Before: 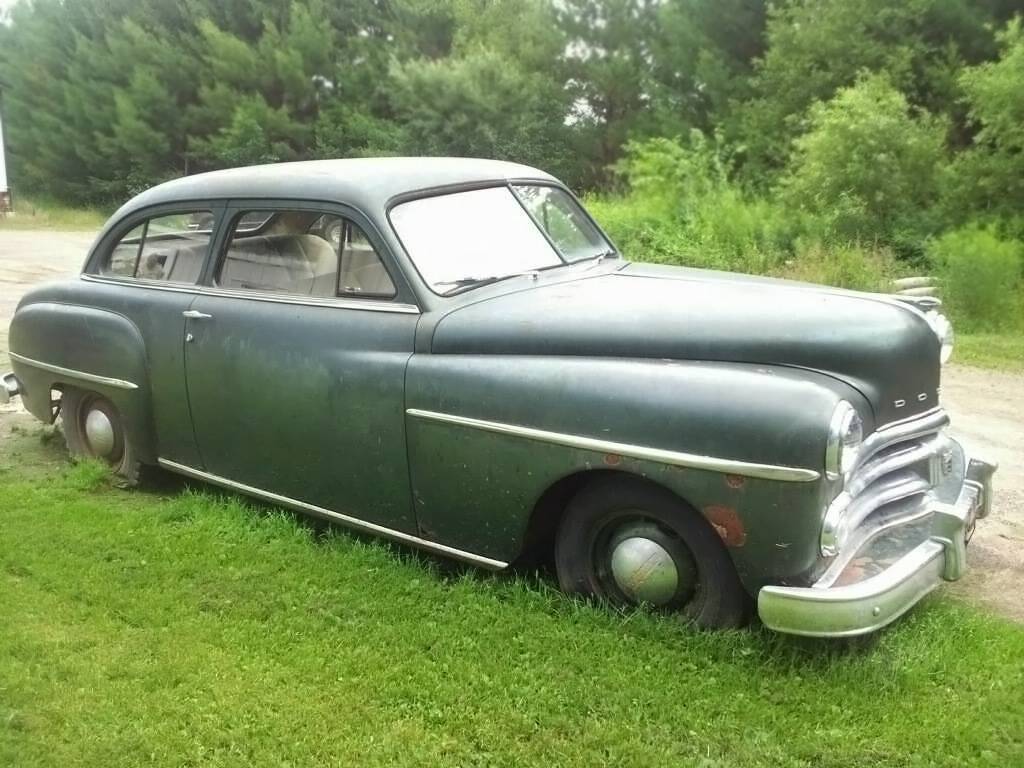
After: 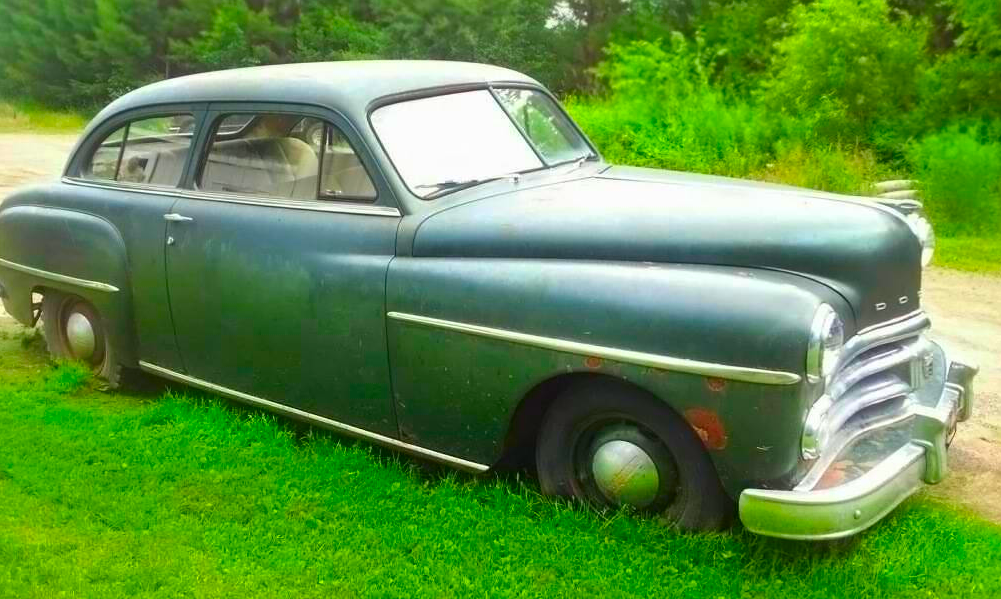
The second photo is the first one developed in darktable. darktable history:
crop and rotate: left 1.91%, top 12.699%, right 0.245%, bottom 9.228%
color correction: highlights b* -0.047, saturation 2.14
